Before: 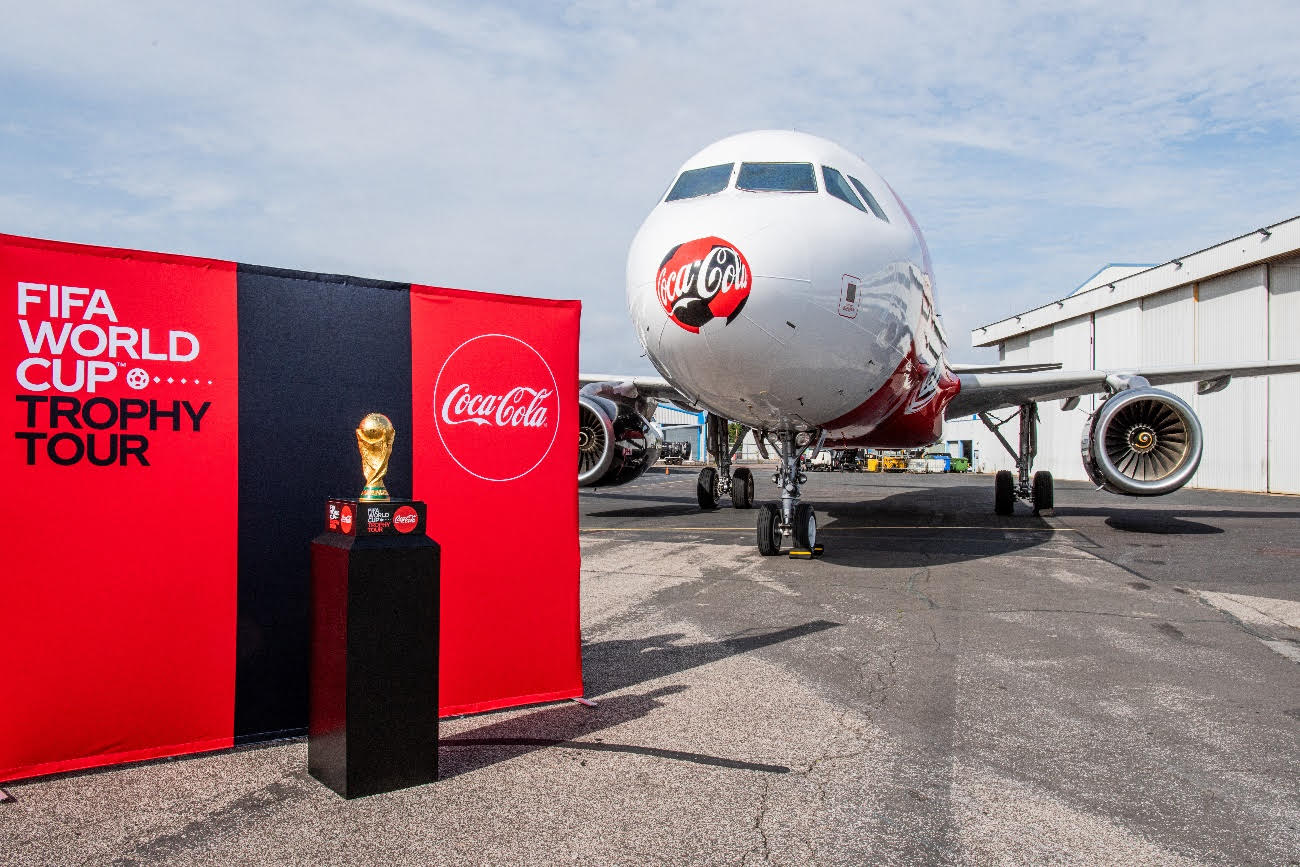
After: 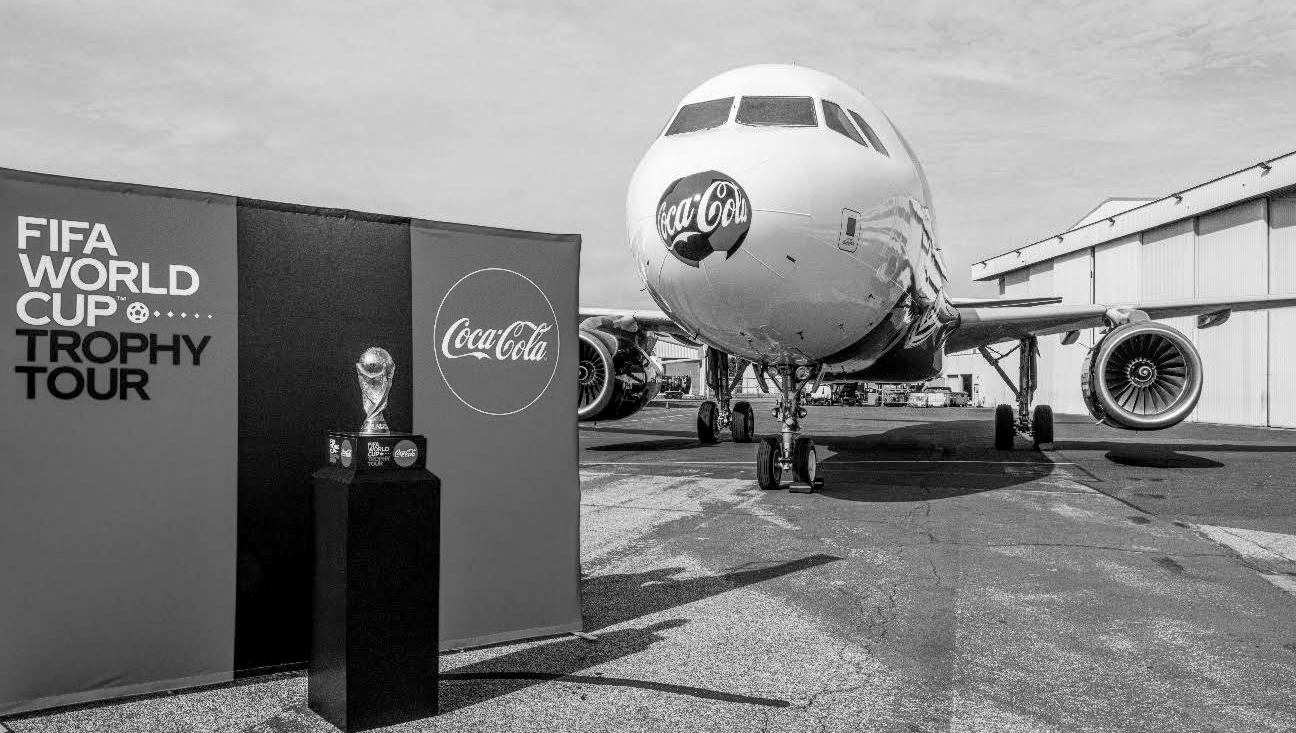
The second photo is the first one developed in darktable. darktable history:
local contrast: on, module defaults
crop: top 7.618%, bottom 7.761%
color calibration: output gray [0.18, 0.41, 0.41, 0], illuminant as shot in camera, x 0.358, y 0.373, temperature 4628.91 K
